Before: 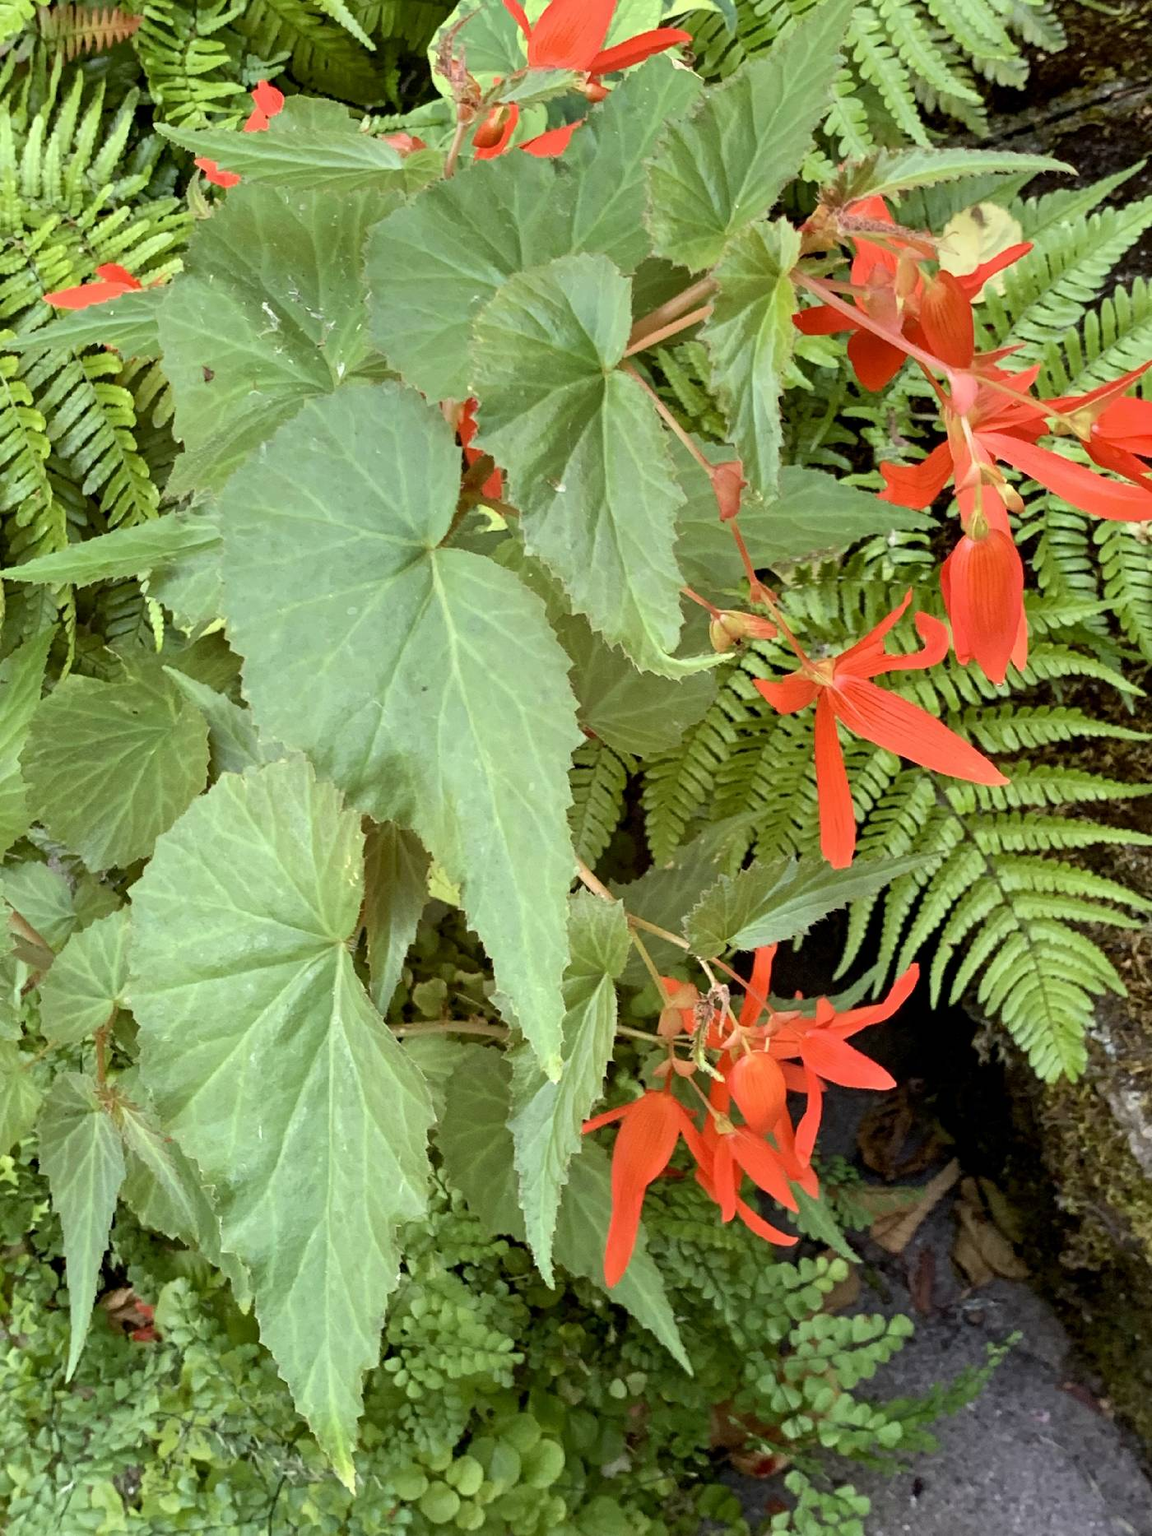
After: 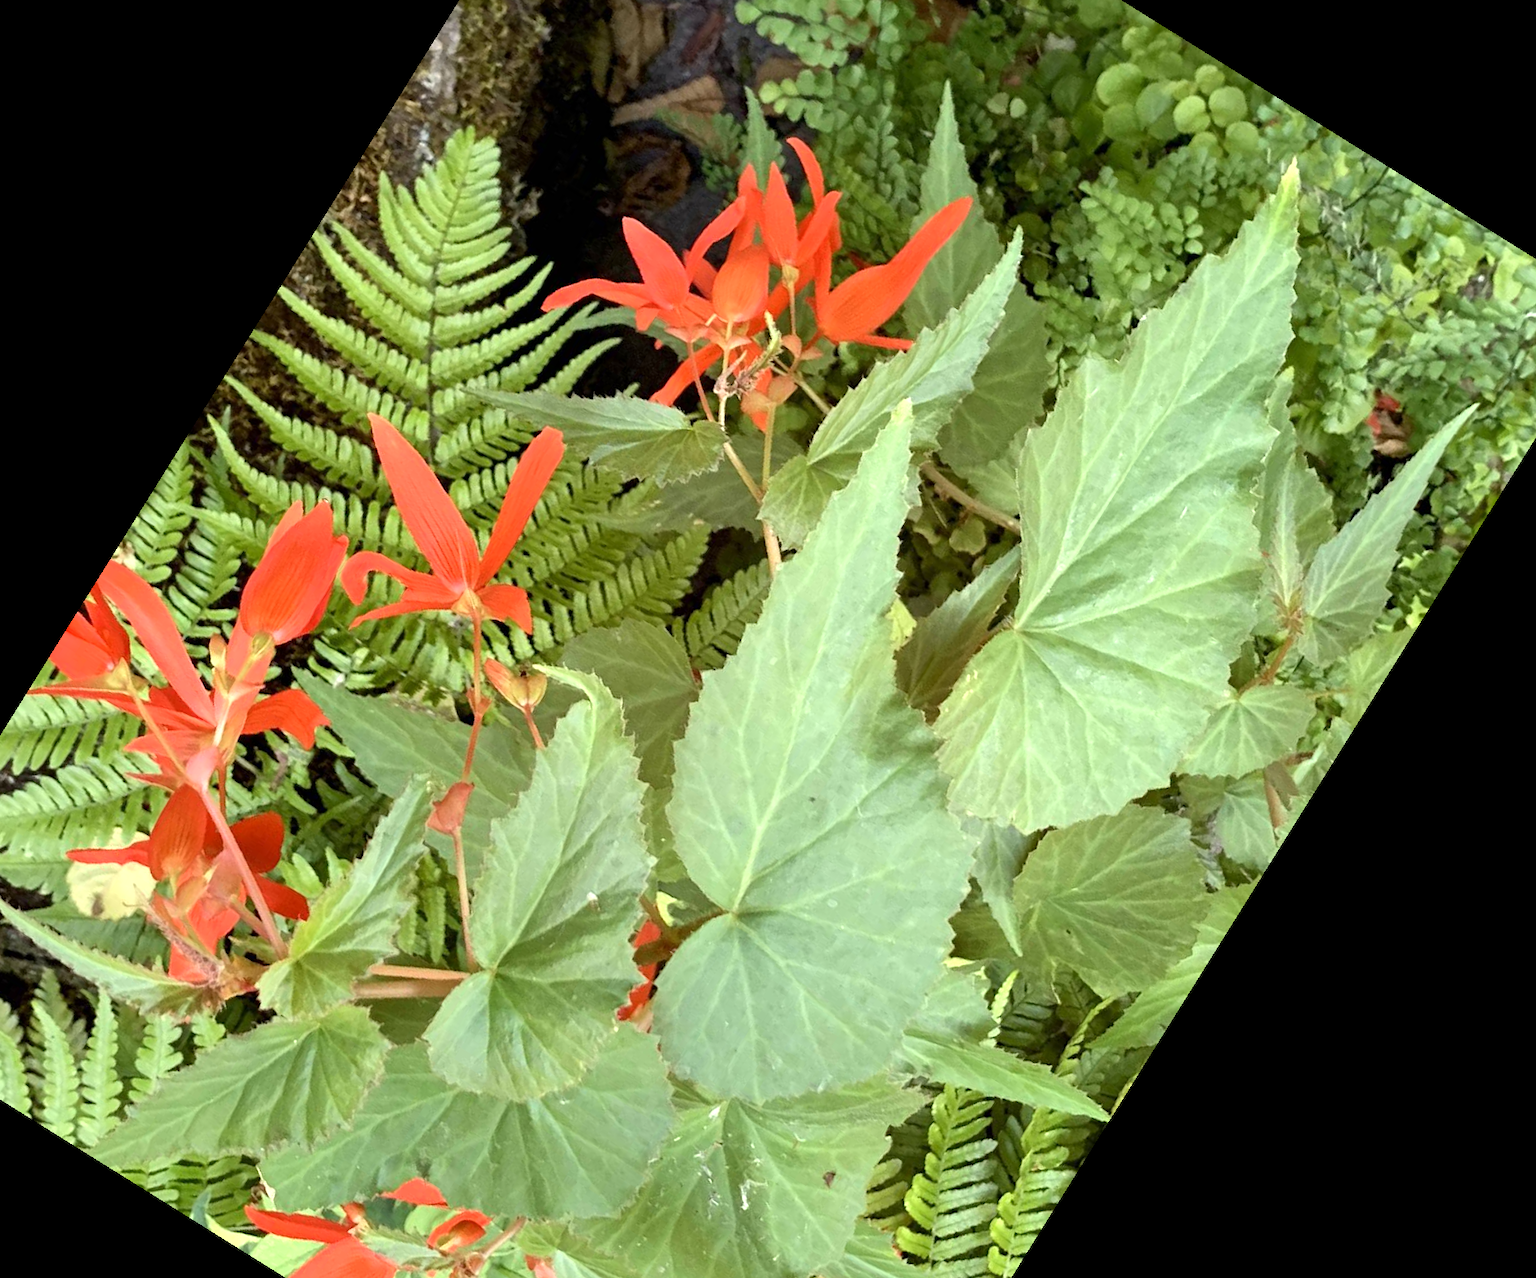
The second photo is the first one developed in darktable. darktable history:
crop and rotate: angle 148.02°, left 9.153%, top 15.632%, right 4.447%, bottom 17.023%
exposure: exposure 0.376 EV, compensate highlight preservation false
